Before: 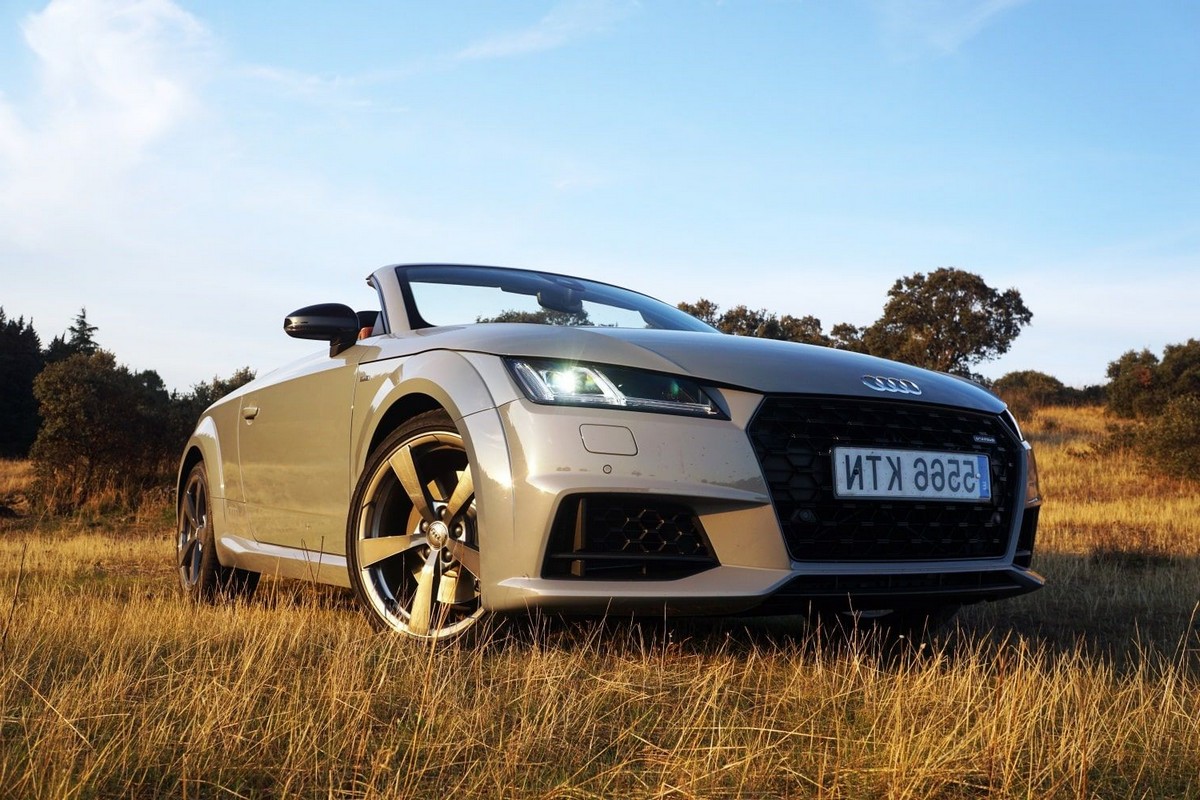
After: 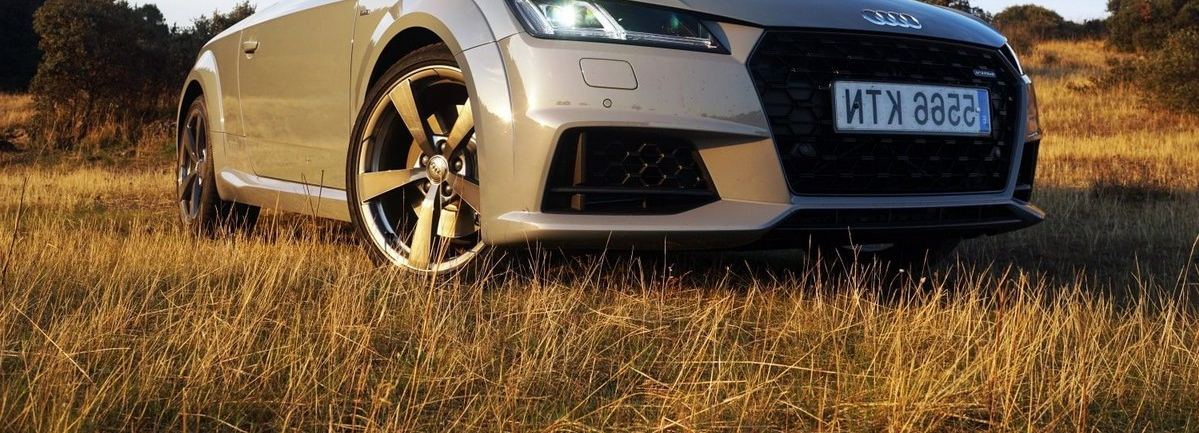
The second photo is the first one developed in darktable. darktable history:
crop and rotate: top 45.831%, right 0.072%
